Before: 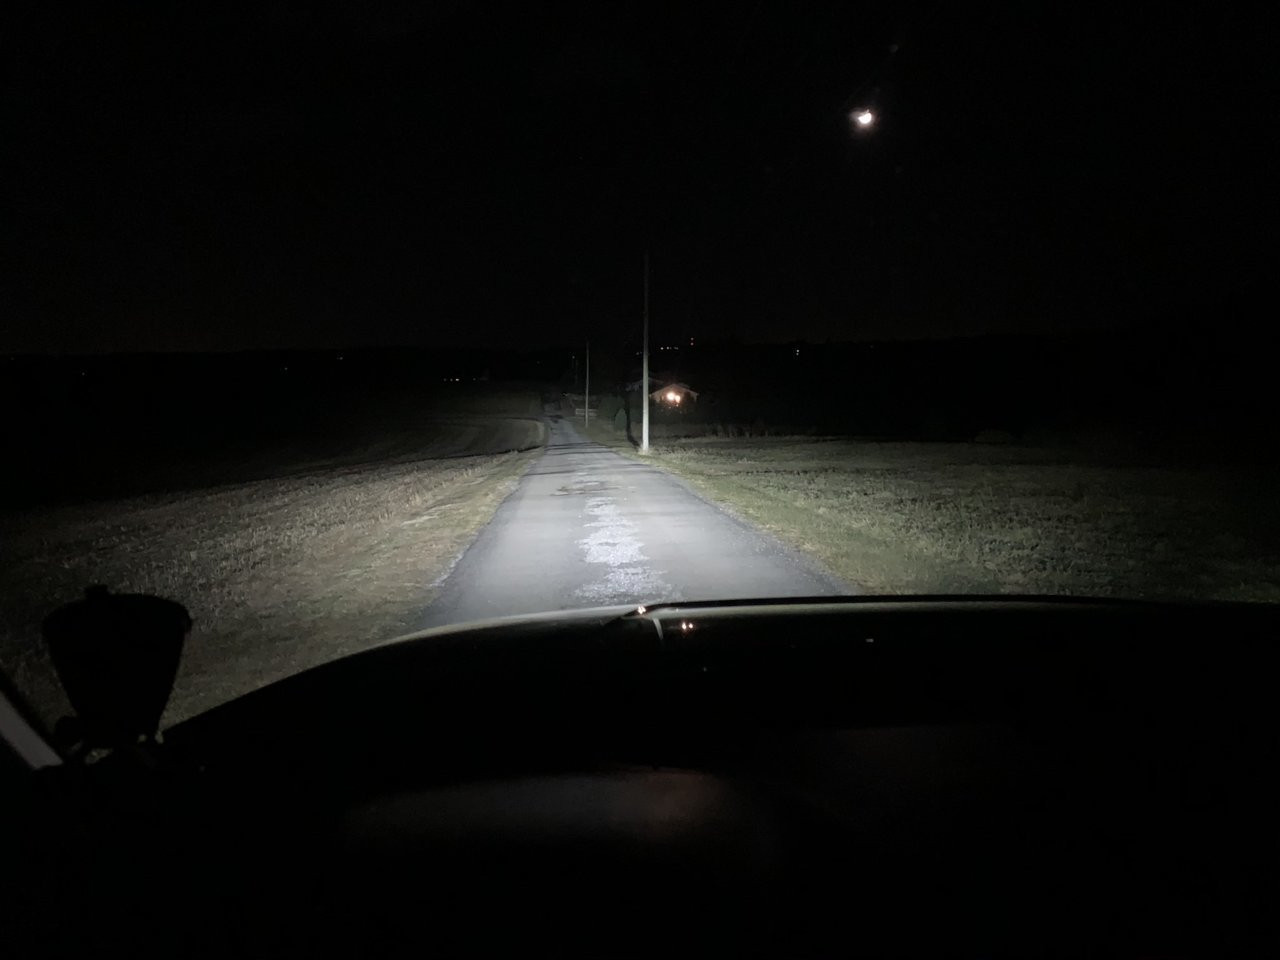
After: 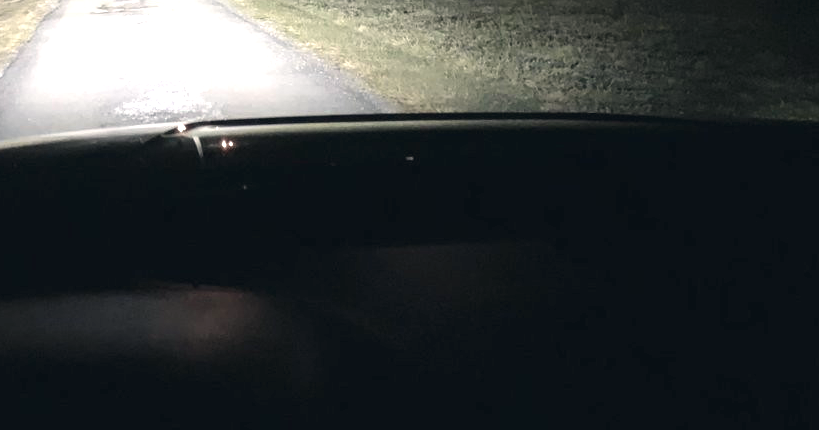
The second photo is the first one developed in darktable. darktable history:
color correction: highlights a* 2.93, highlights b* 5, shadows a* -1.75, shadows b* -4.92, saturation 0.812
color zones: curves: ch1 [(0.239, 0.552) (0.75, 0.5)]; ch2 [(0.25, 0.462) (0.749, 0.457)]
exposure: black level correction -0.002, exposure 1.33 EV, compensate exposure bias true, compensate highlight preservation false
tone equalizer: on, module defaults
crop and rotate: left 35.995%, top 50.265%, bottom 4.884%
